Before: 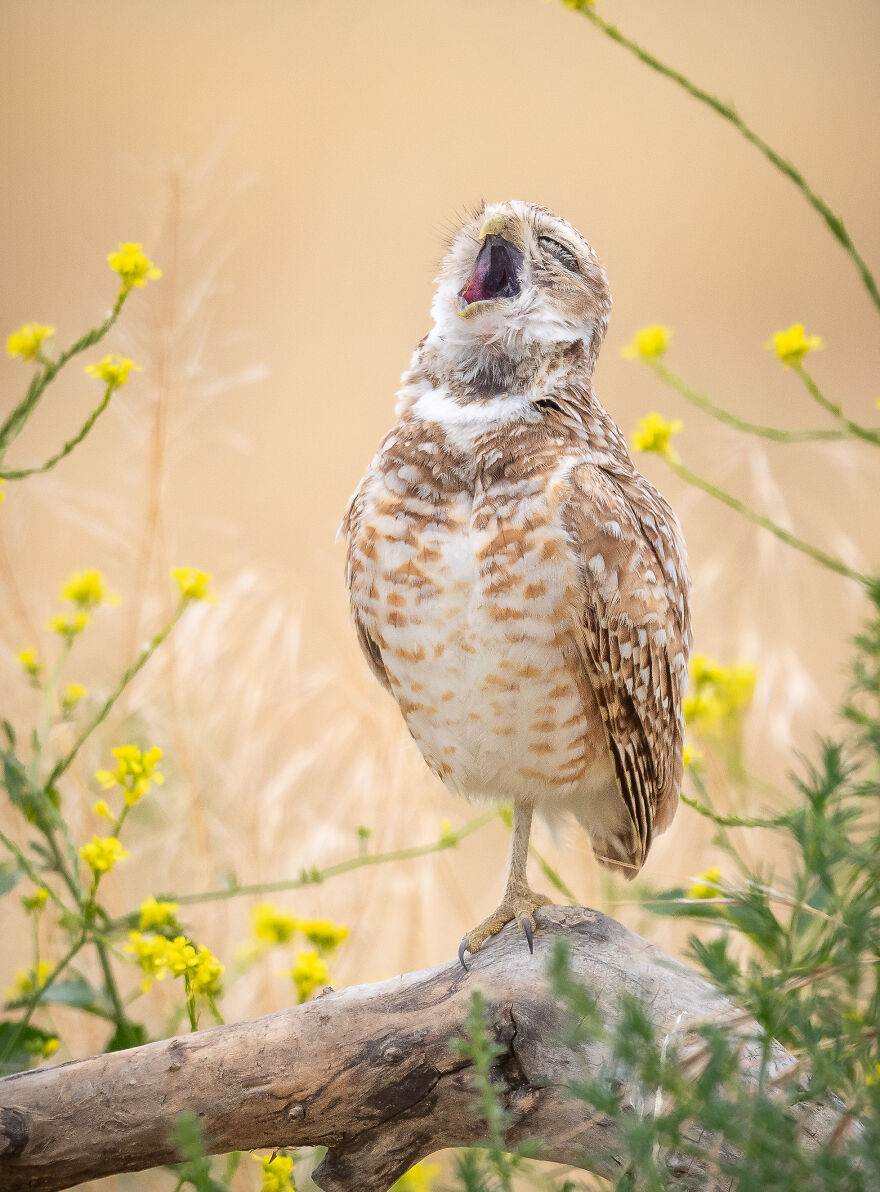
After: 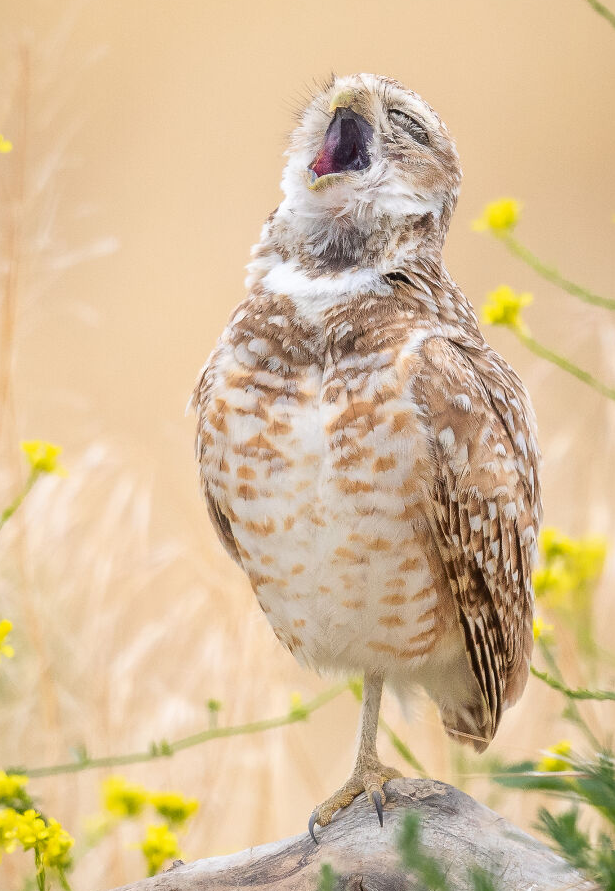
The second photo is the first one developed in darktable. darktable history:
crop and rotate: left 17.046%, top 10.659%, right 12.989%, bottom 14.553%
tone equalizer: on, module defaults
